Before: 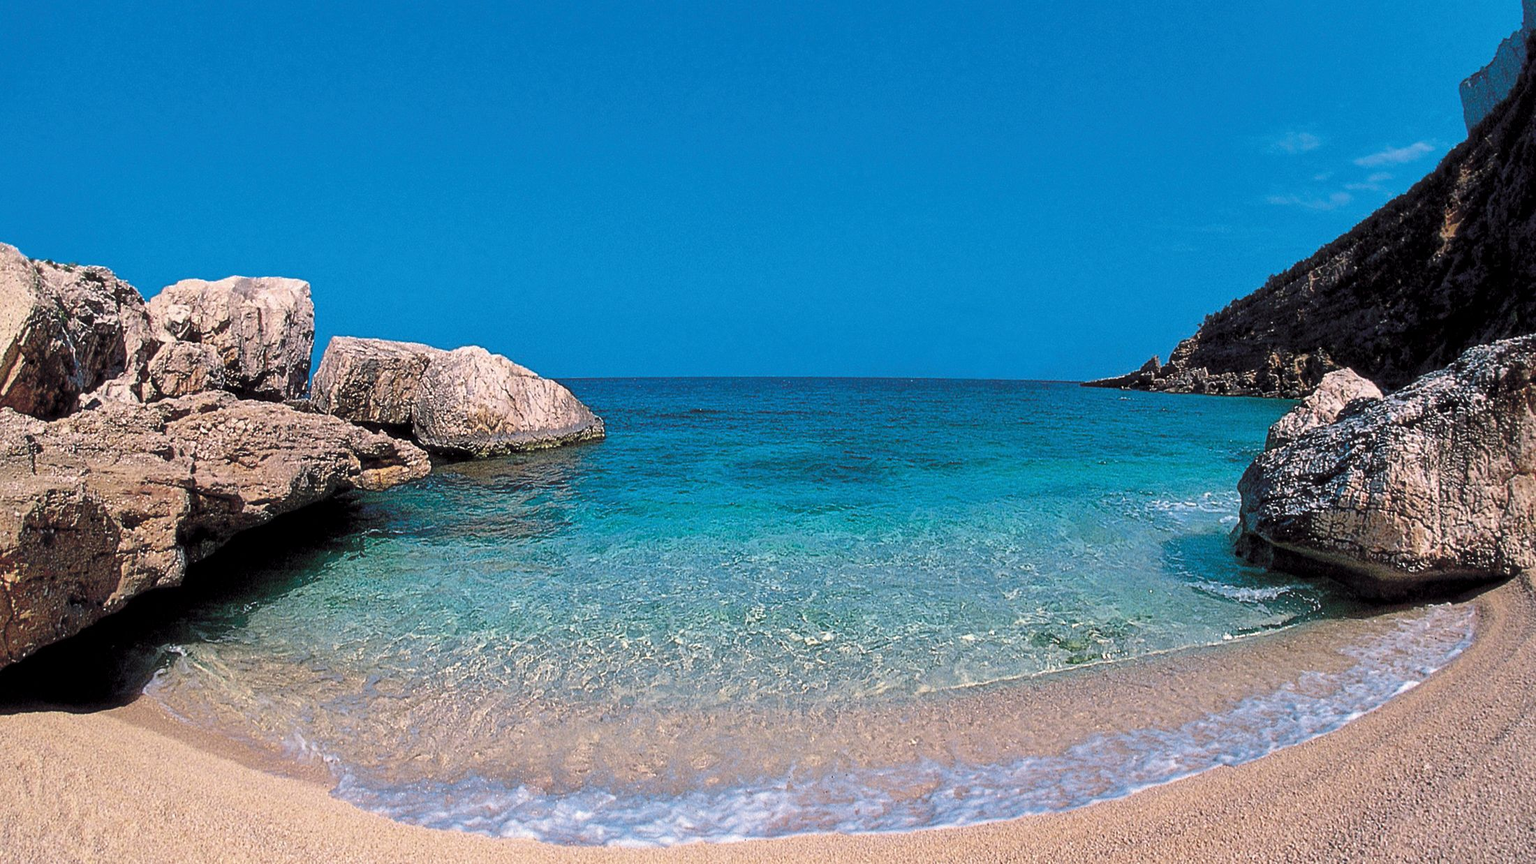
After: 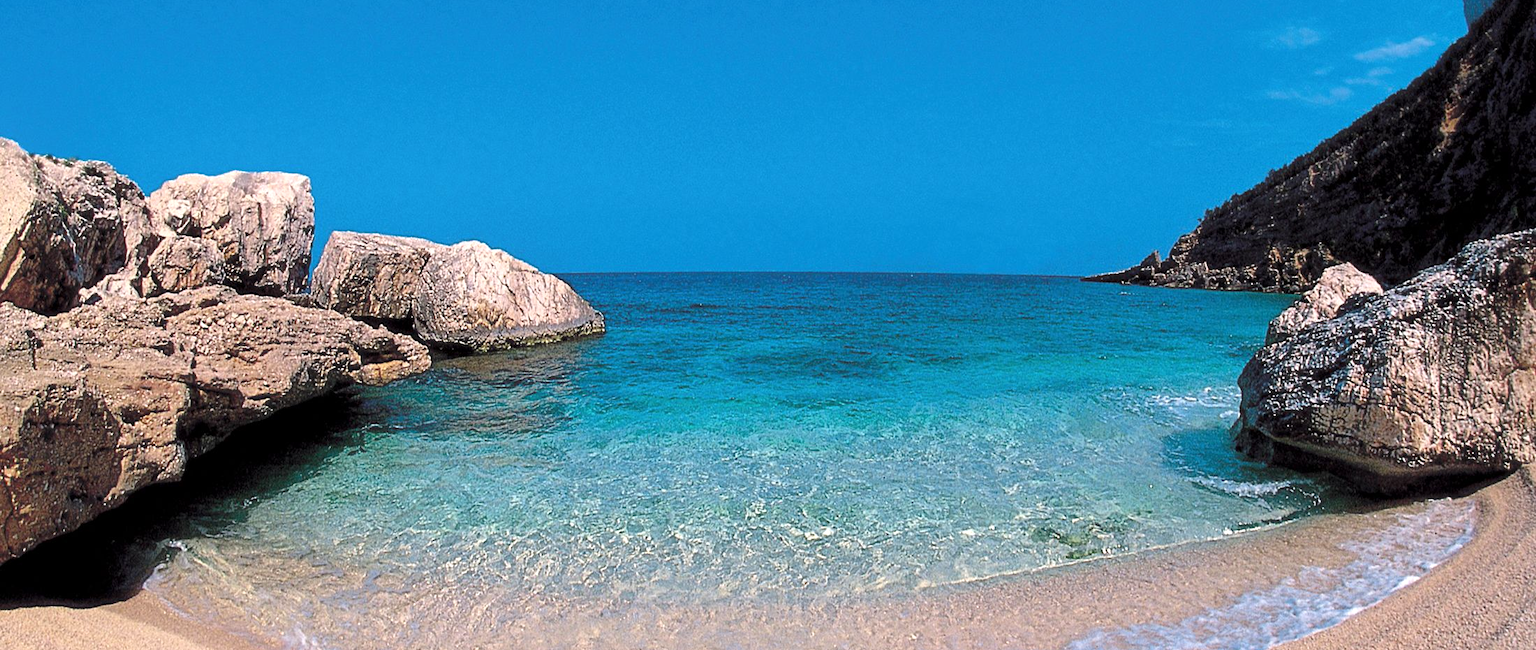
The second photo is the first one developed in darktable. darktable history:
exposure: exposure 0.249 EV, compensate exposure bias true, compensate highlight preservation false
crop and rotate: top 12.257%, bottom 12.436%
shadows and highlights: radius 90.82, shadows -13.94, white point adjustment 0.266, highlights 31.07, compress 48.57%, soften with gaussian
